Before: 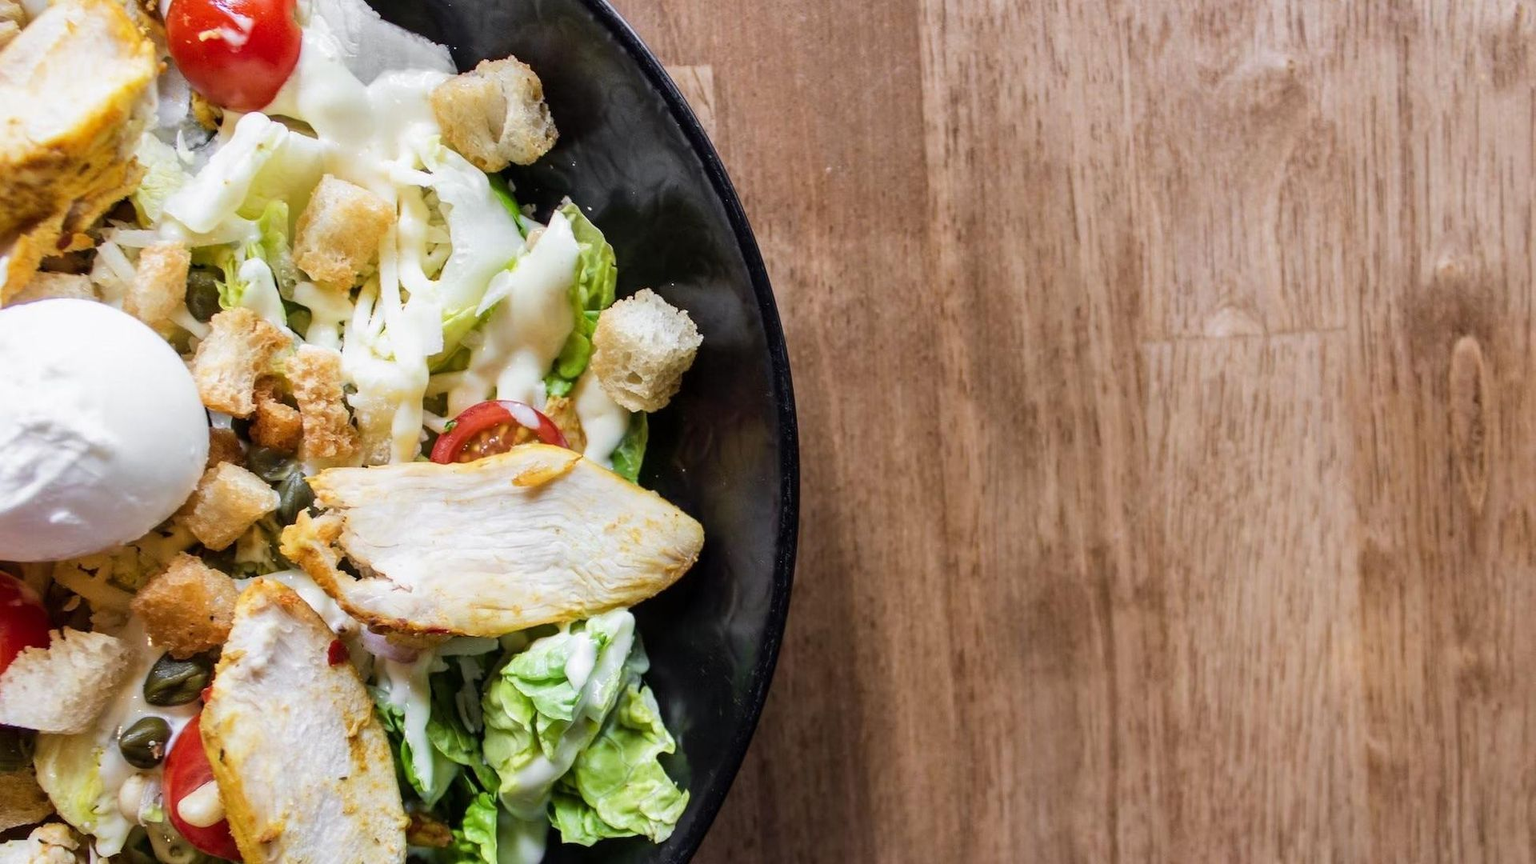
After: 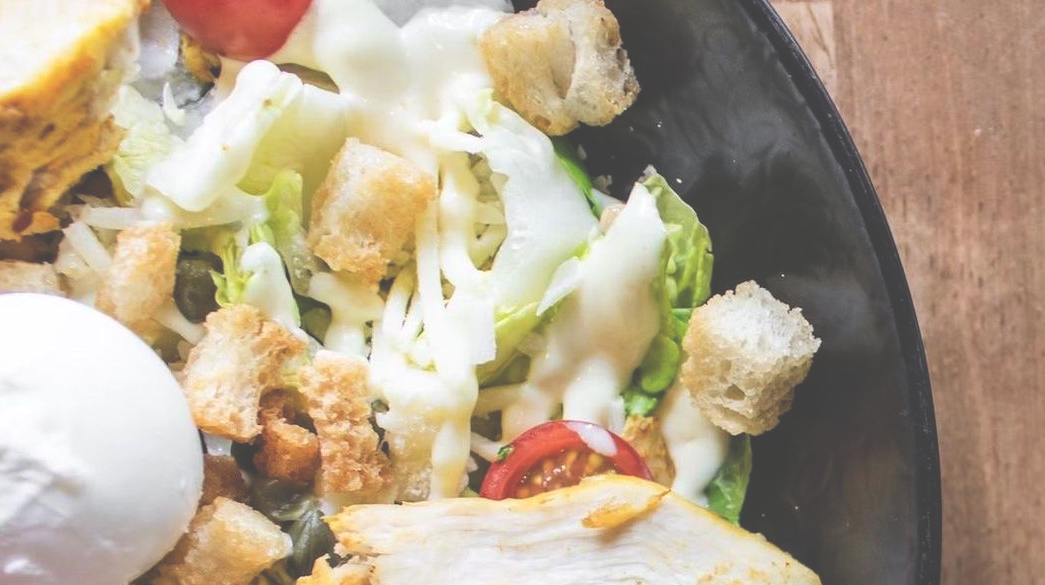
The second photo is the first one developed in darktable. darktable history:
exposure: black level correction -0.039, exposure 0.059 EV, compensate exposure bias true, compensate highlight preservation false
crop and rotate: left 3.045%, top 7.583%, right 42.484%, bottom 38.241%
contrast brightness saturation: contrast 0.05, brightness 0.058, saturation 0.014
